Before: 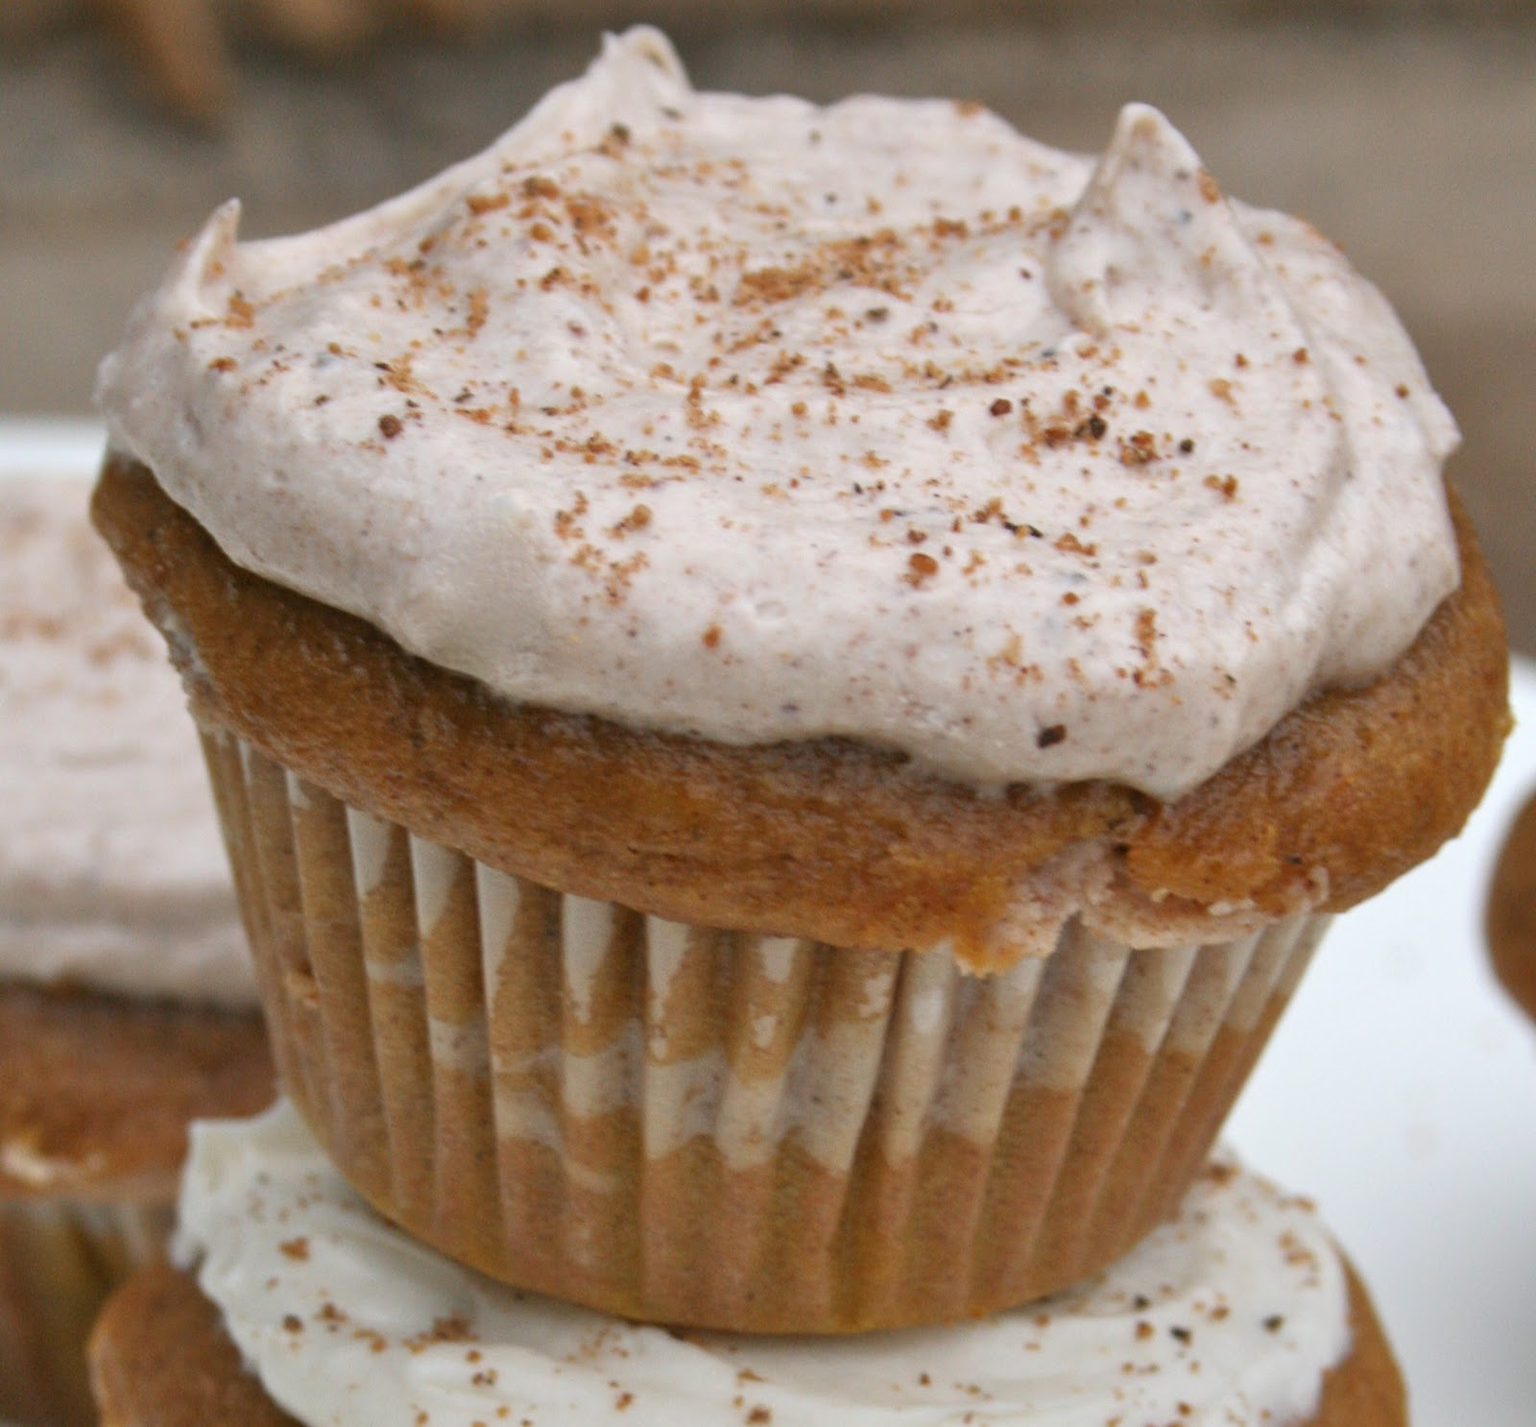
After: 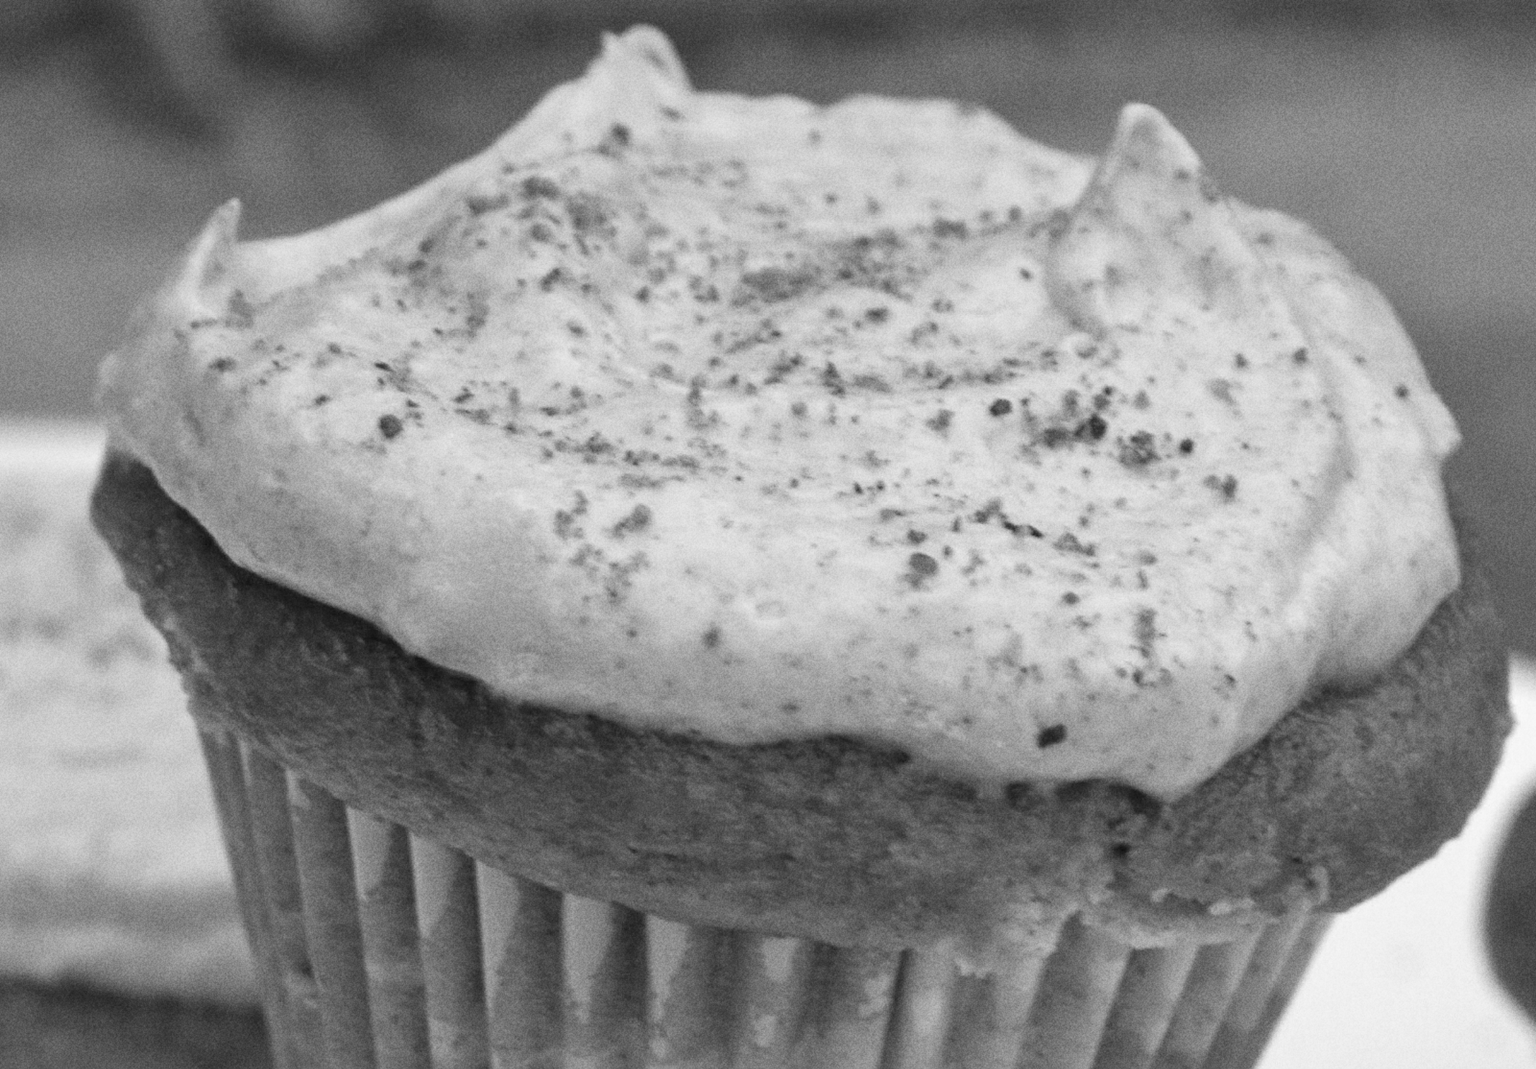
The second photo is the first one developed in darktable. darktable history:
monochrome: on, module defaults
grain: coarseness 22.88 ISO
crop: bottom 24.988%
